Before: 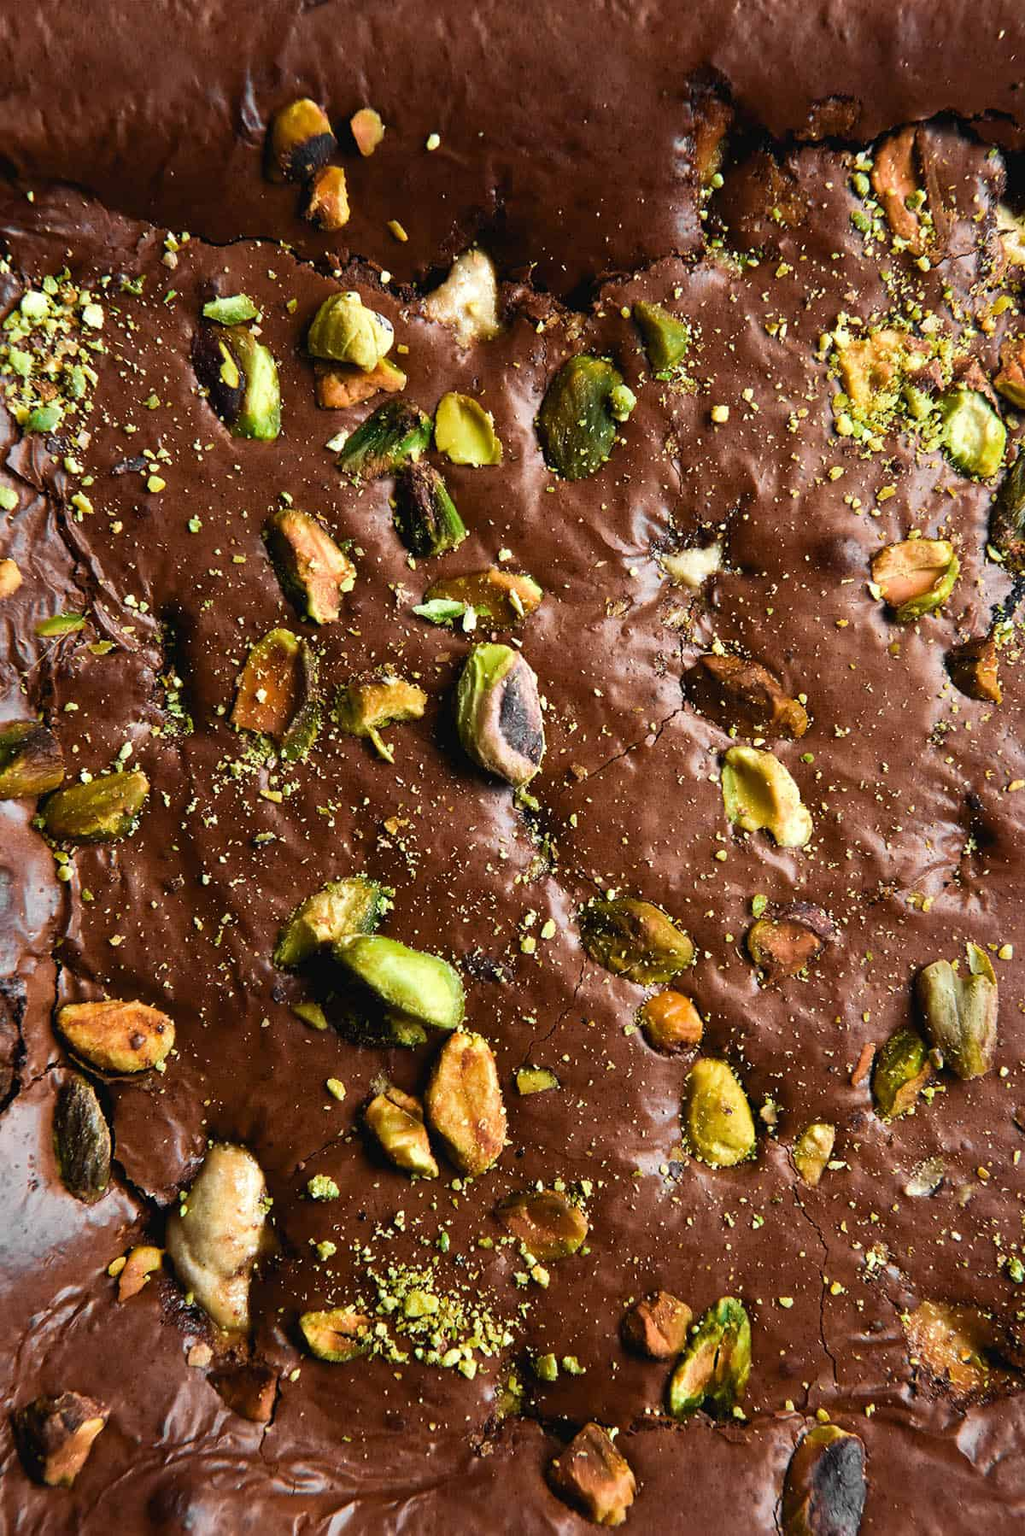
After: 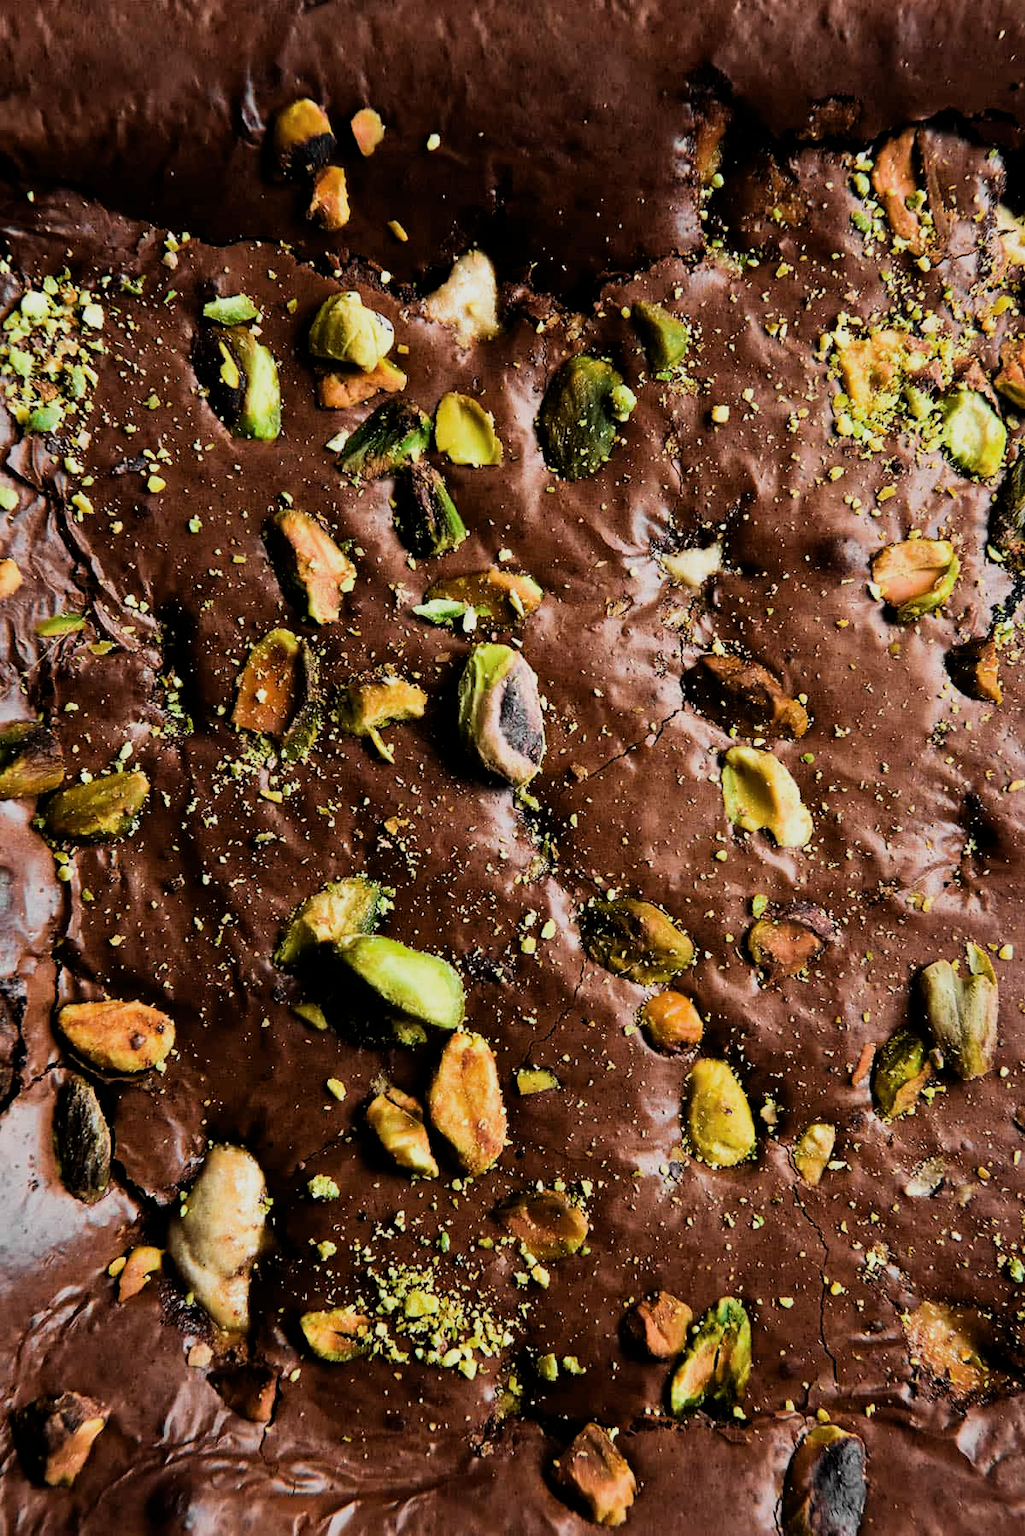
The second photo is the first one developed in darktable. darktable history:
filmic rgb: black relative exposure -7.5 EV, white relative exposure 5 EV, hardness 3.32, contrast 1.299, iterations of high-quality reconstruction 0
